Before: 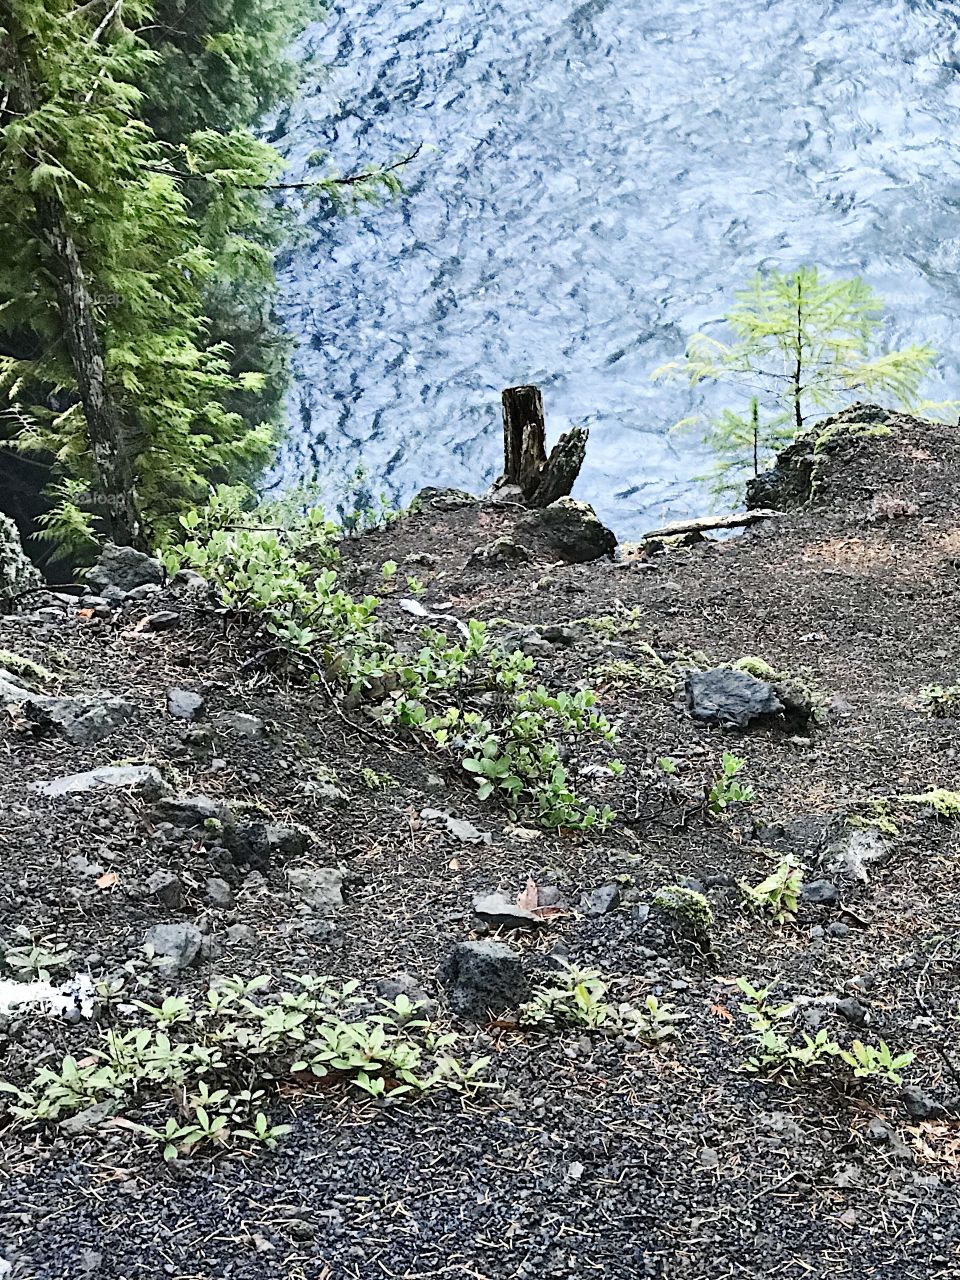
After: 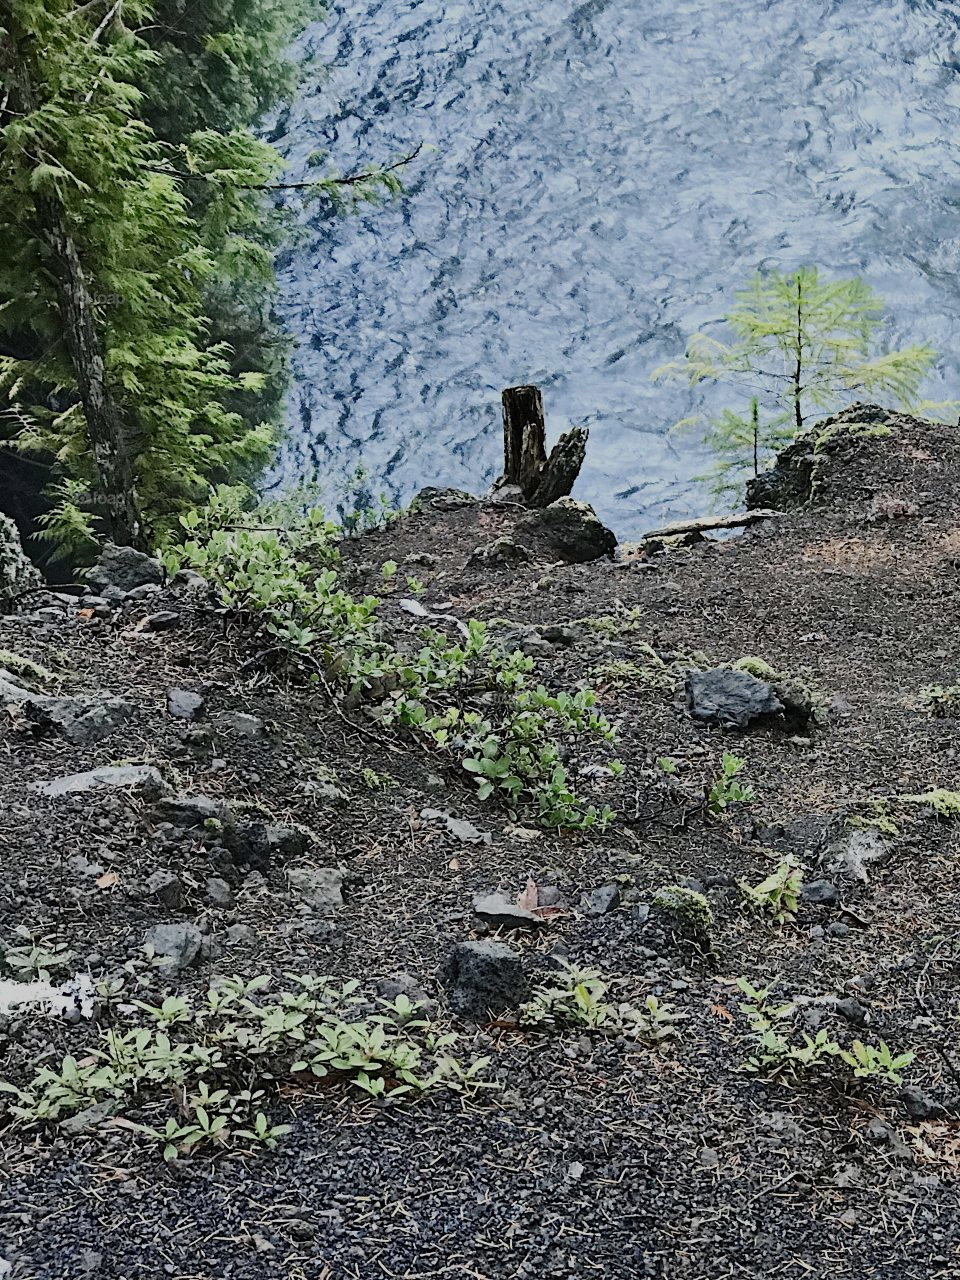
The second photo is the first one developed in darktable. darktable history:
exposure: black level correction 0, exposure -0.701 EV, compensate highlight preservation false
